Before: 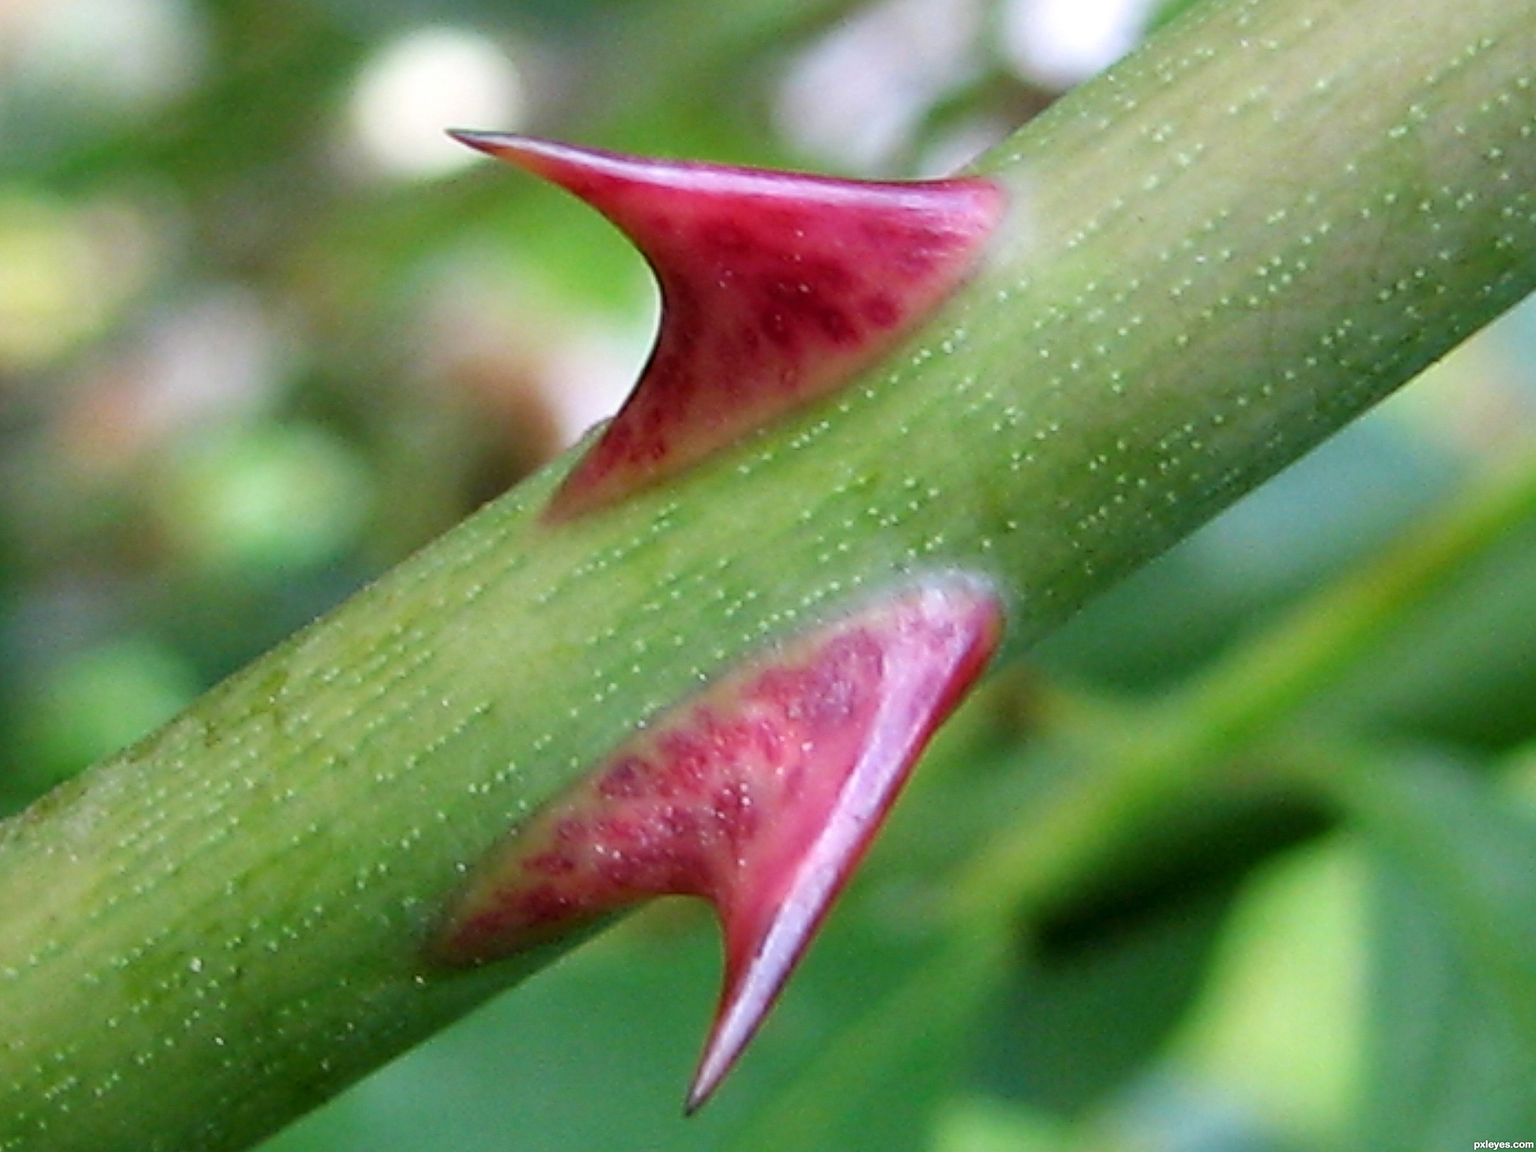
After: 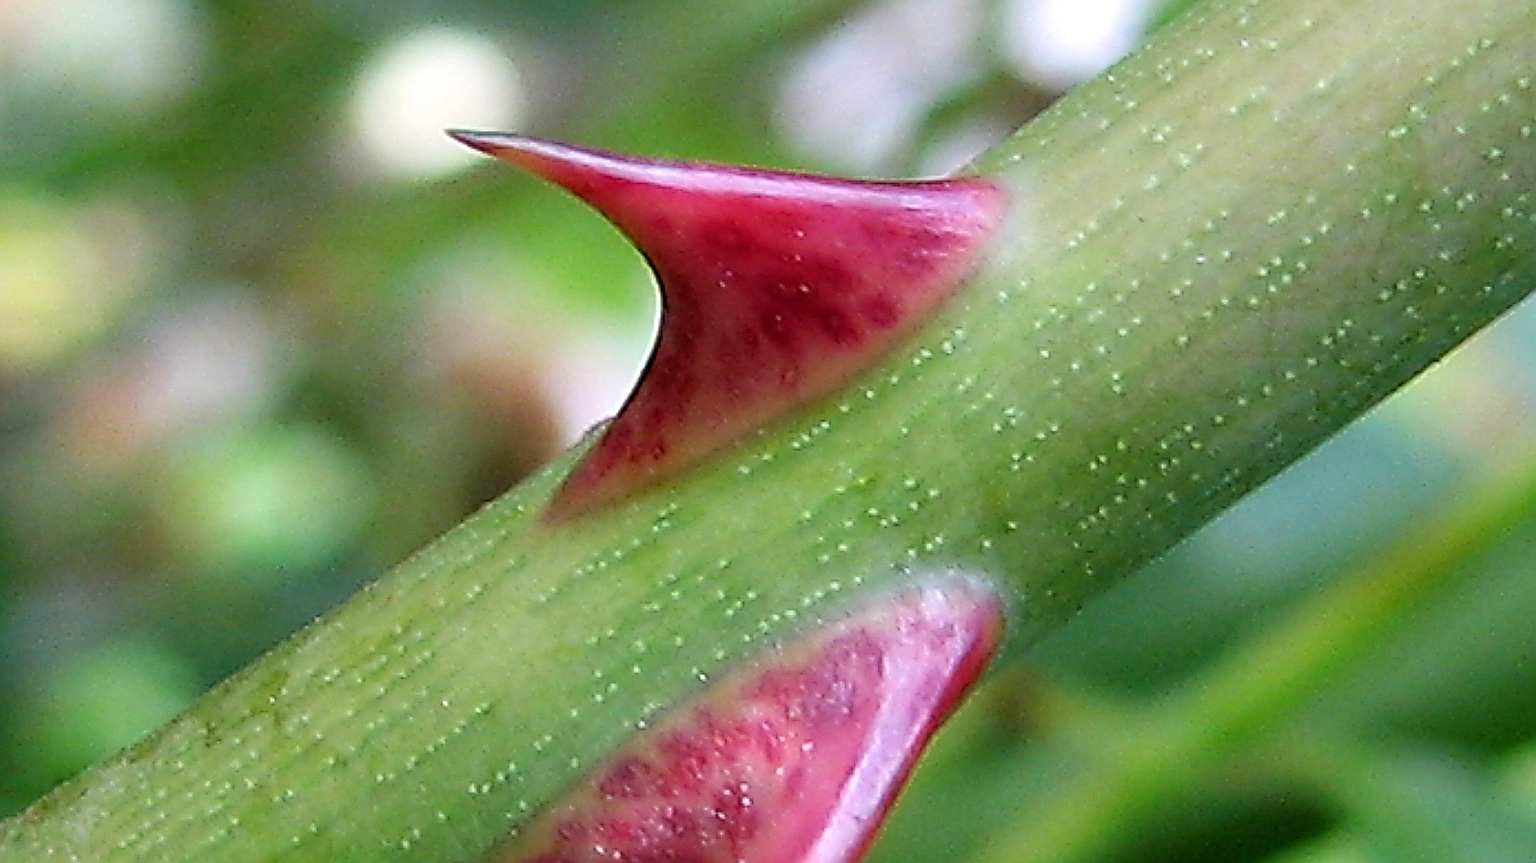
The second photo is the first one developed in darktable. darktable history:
tone equalizer: on, module defaults
crop: bottom 24.989%
sharpen: radius 3.144, amount 1.732
levels: mode automatic, levels [0, 0.492, 0.984]
